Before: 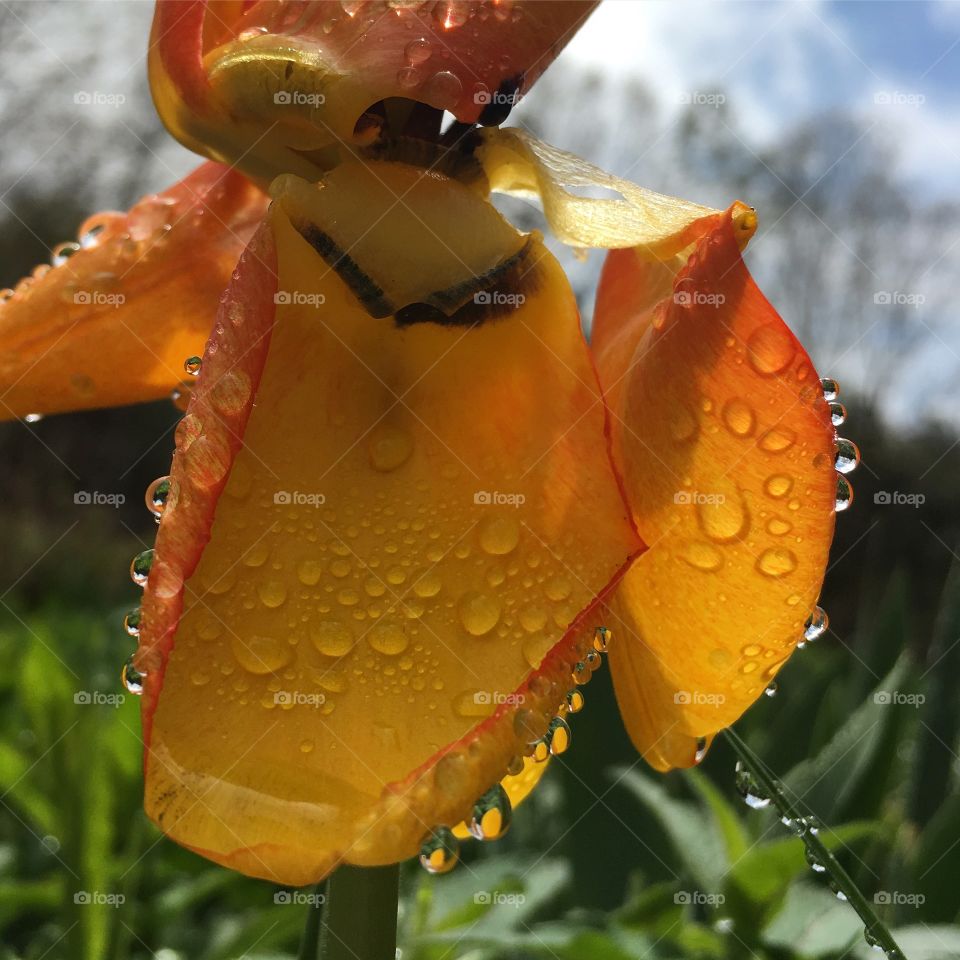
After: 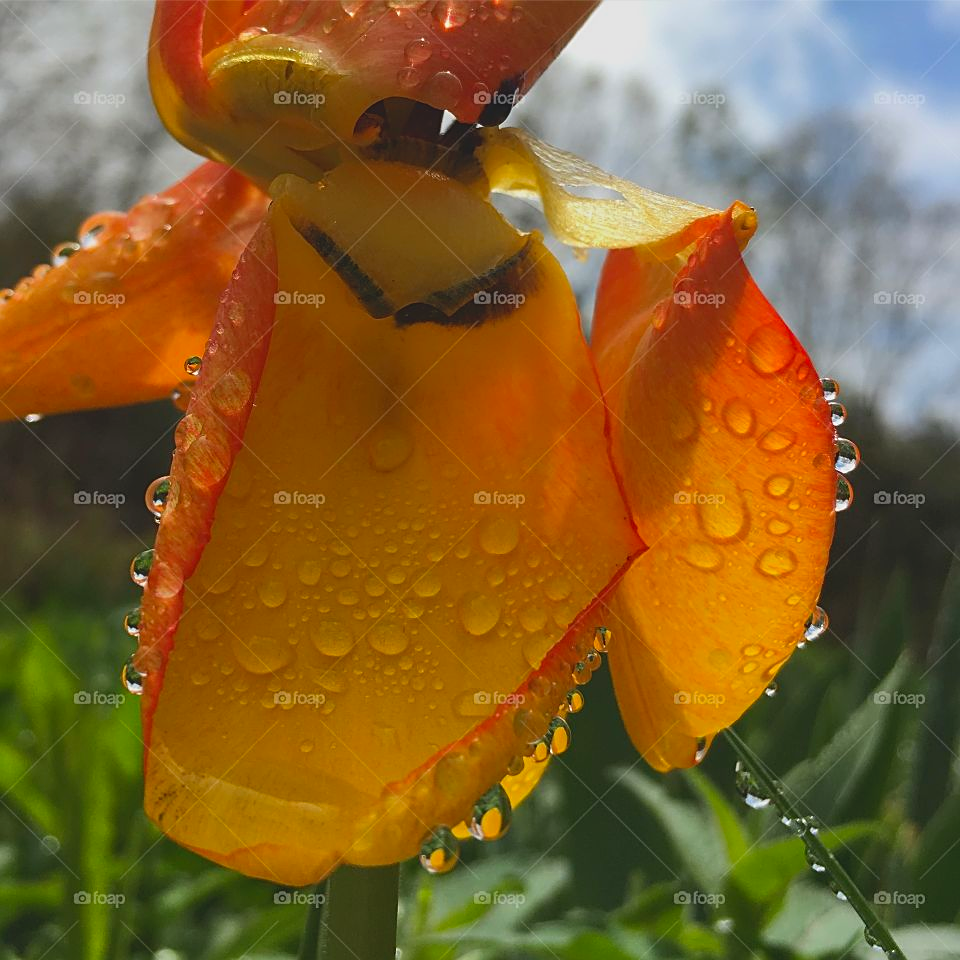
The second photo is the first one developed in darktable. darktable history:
sharpen: on, module defaults
contrast brightness saturation: contrast -0.189, saturation 0.186
